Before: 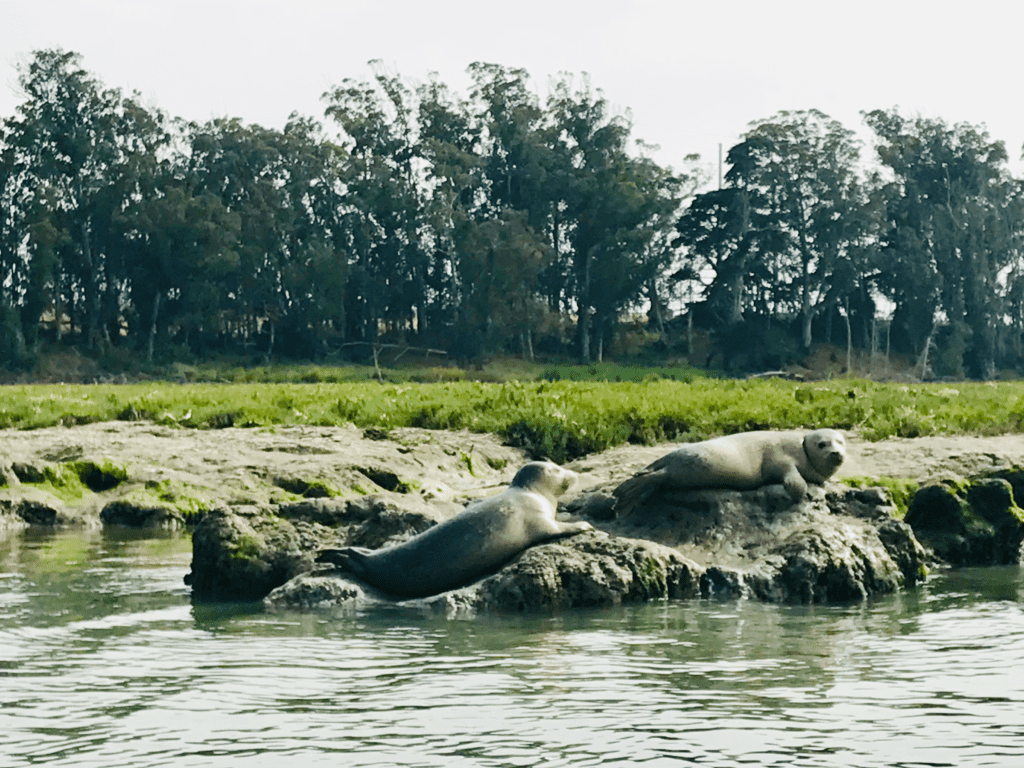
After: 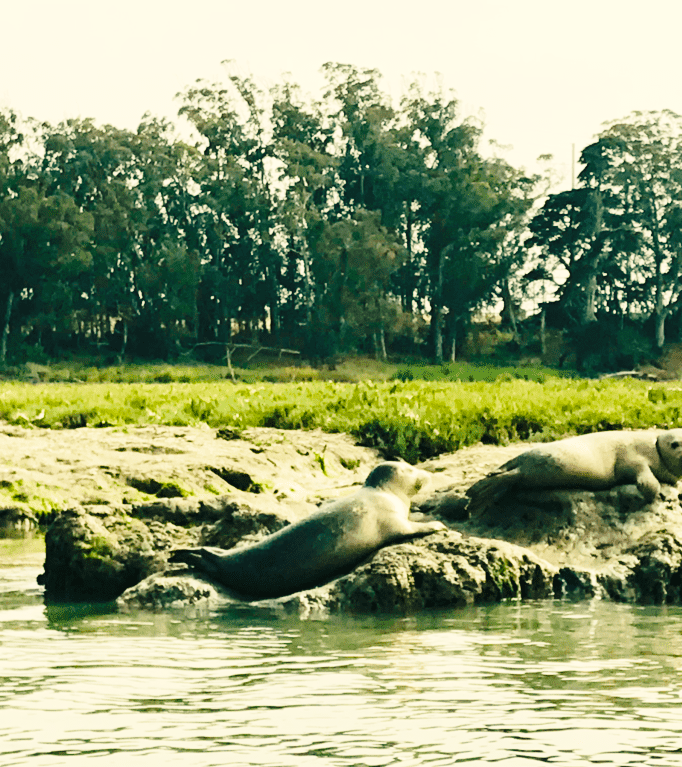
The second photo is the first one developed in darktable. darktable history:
white balance: red 1.08, blue 0.791
base curve: curves: ch0 [(0, 0) (0.028, 0.03) (0.121, 0.232) (0.46, 0.748) (0.859, 0.968) (1, 1)], preserve colors none
crop and rotate: left 14.385%, right 18.948%
